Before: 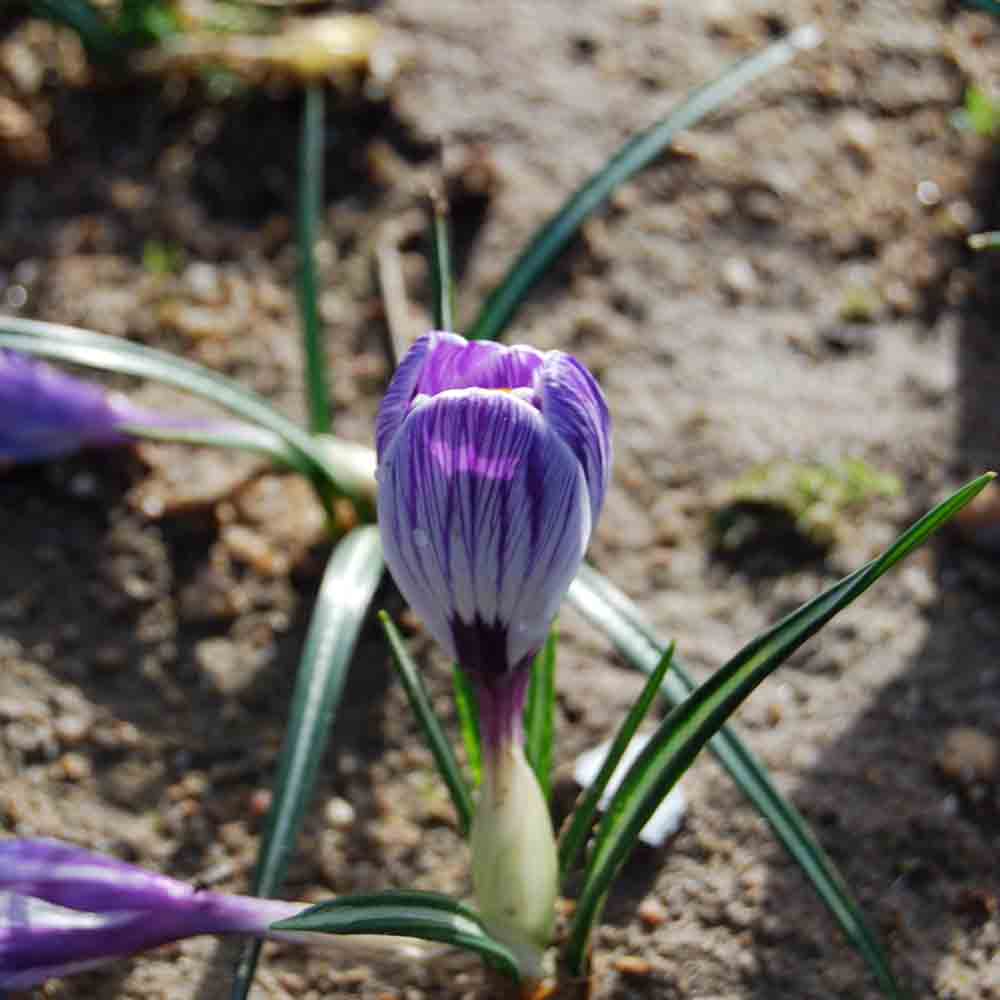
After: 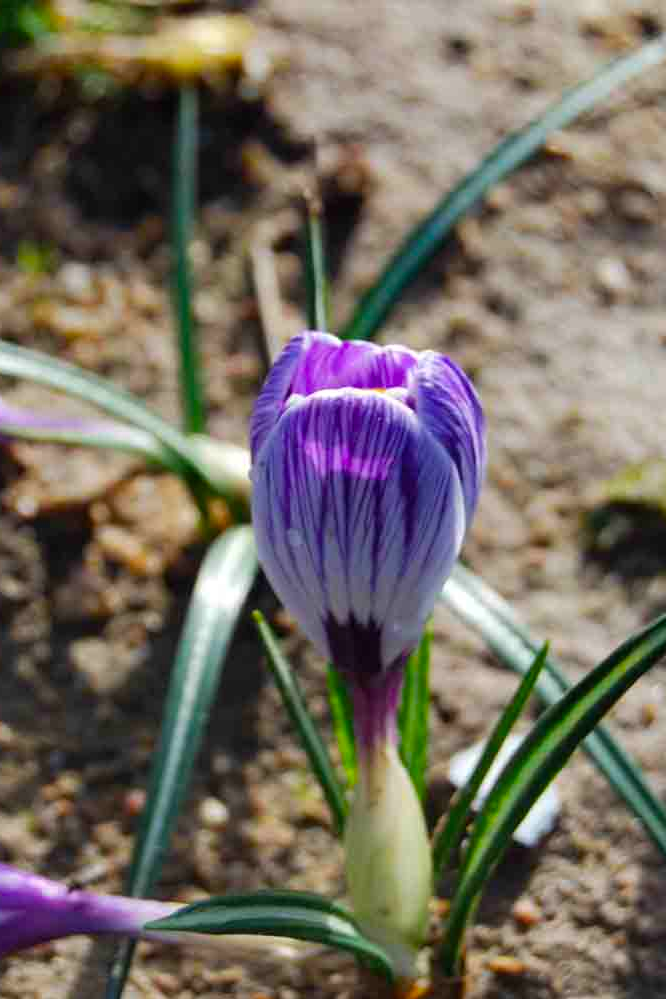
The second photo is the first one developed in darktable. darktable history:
color balance rgb: perceptual saturation grading › global saturation 20%, global vibrance 20%
crop and rotate: left 12.673%, right 20.66%
